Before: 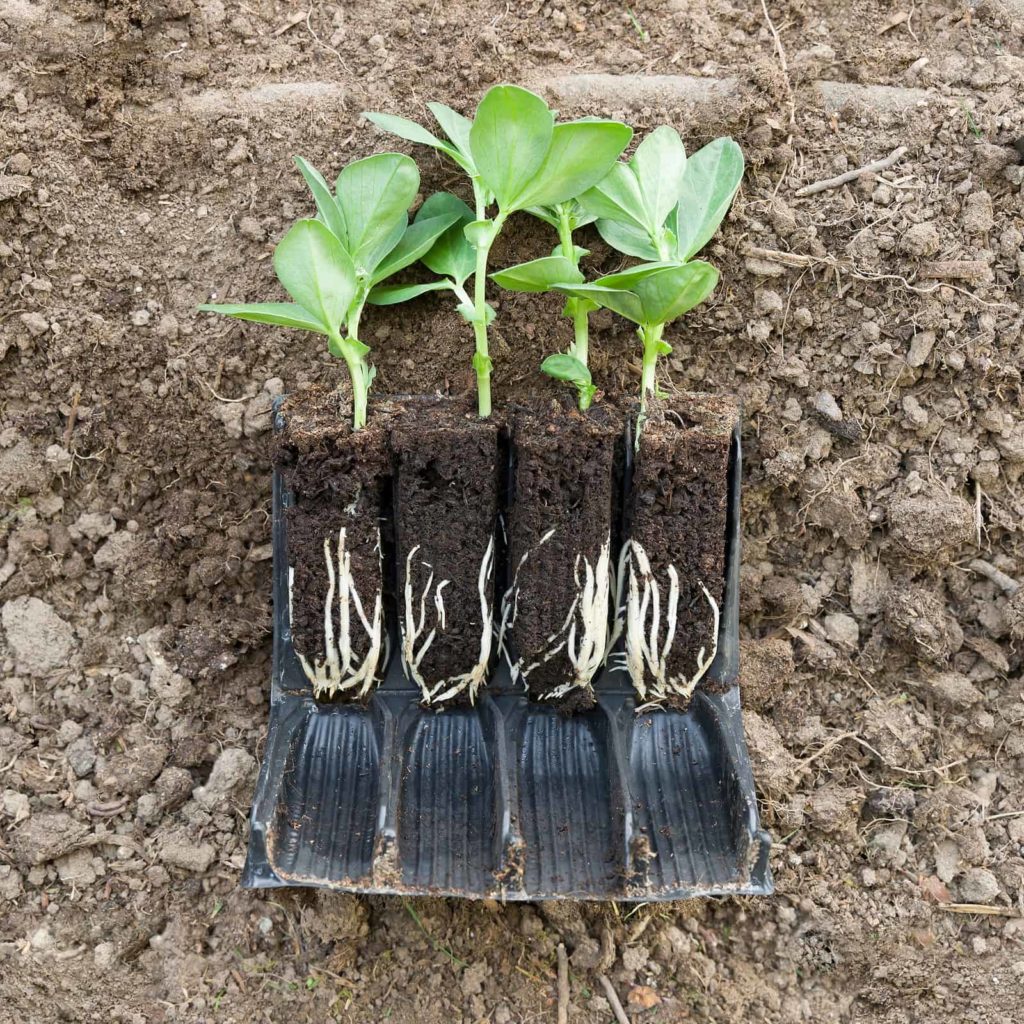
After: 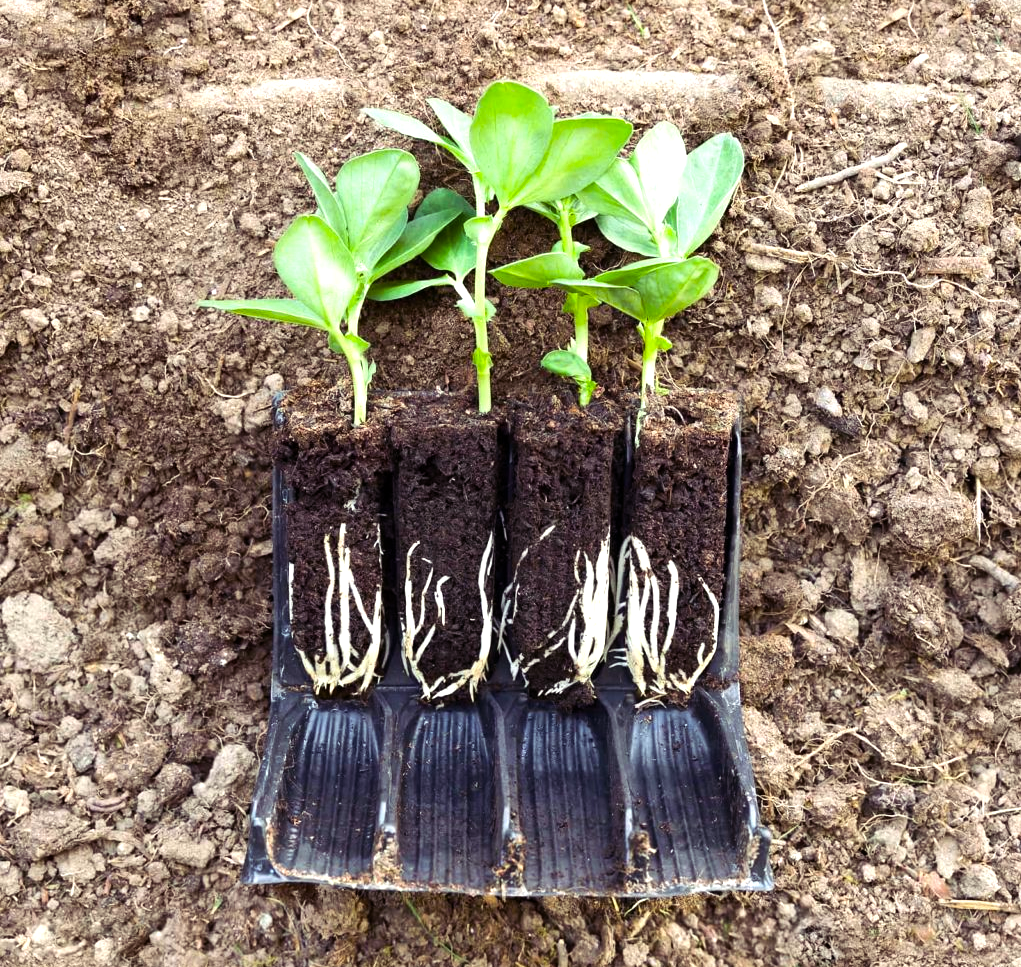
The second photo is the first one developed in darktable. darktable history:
tone equalizer: -8 EV -0.758 EV, -7 EV -0.694 EV, -6 EV -0.587 EV, -5 EV -0.375 EV, -3 EV 0.375 EV, -2 EV 0.6 EV, -1 EV 0.683 EV, +0 EV 0.766 EV, edges refinement/feathering 500, mask exposure compensation -1.57 EV, preserve details no
color balance rgb: shadows lift › luminance 0.569%, shadows lift › chroma 6.976%, shadows lift › hue 299.98°, perceptual saturation grading › global saturation 29.37%
crop: top 0.419%, right 0.257%, bottom 5.061%
